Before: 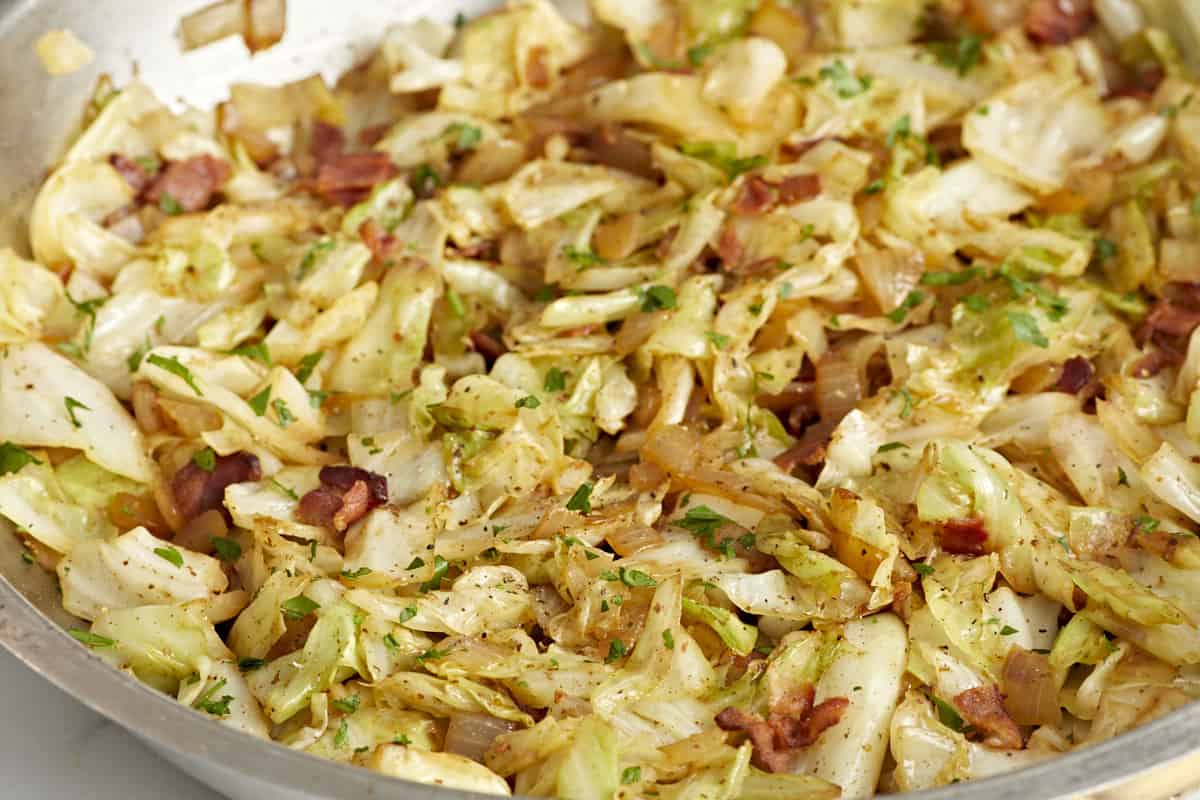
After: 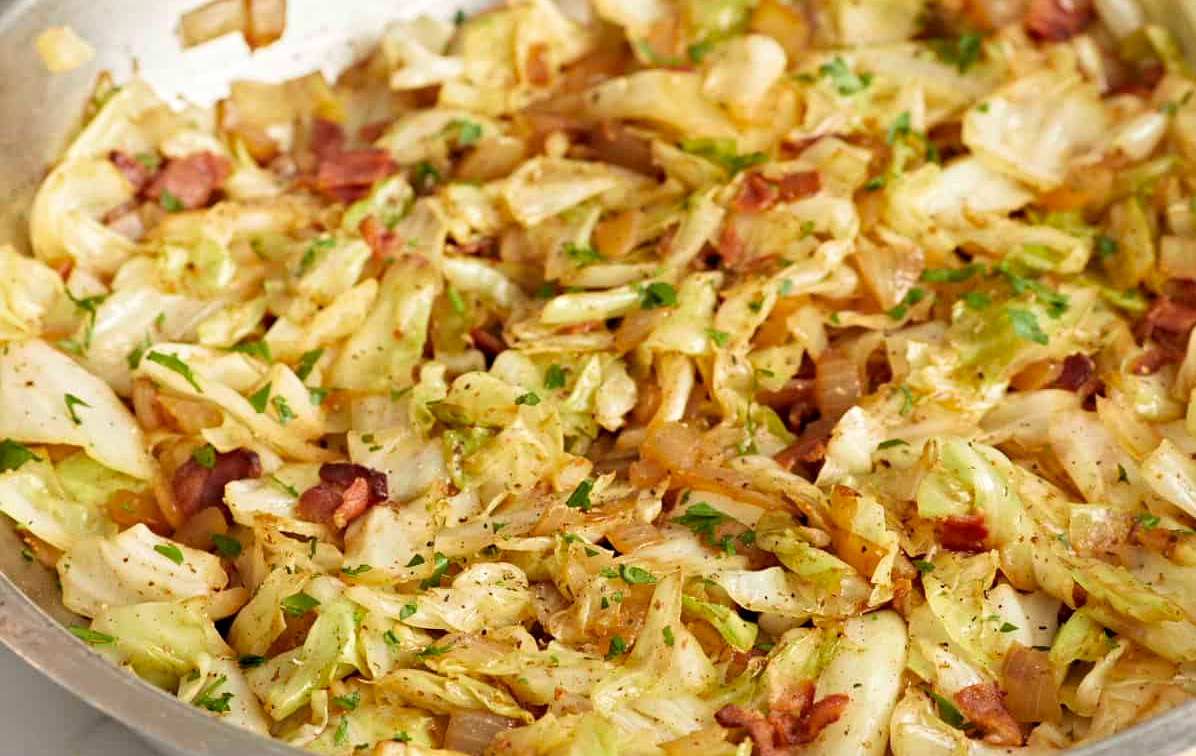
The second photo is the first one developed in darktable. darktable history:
crop: top 0.448%, right 0.264%, bottom 5.045%
velvia: on, module defaults
